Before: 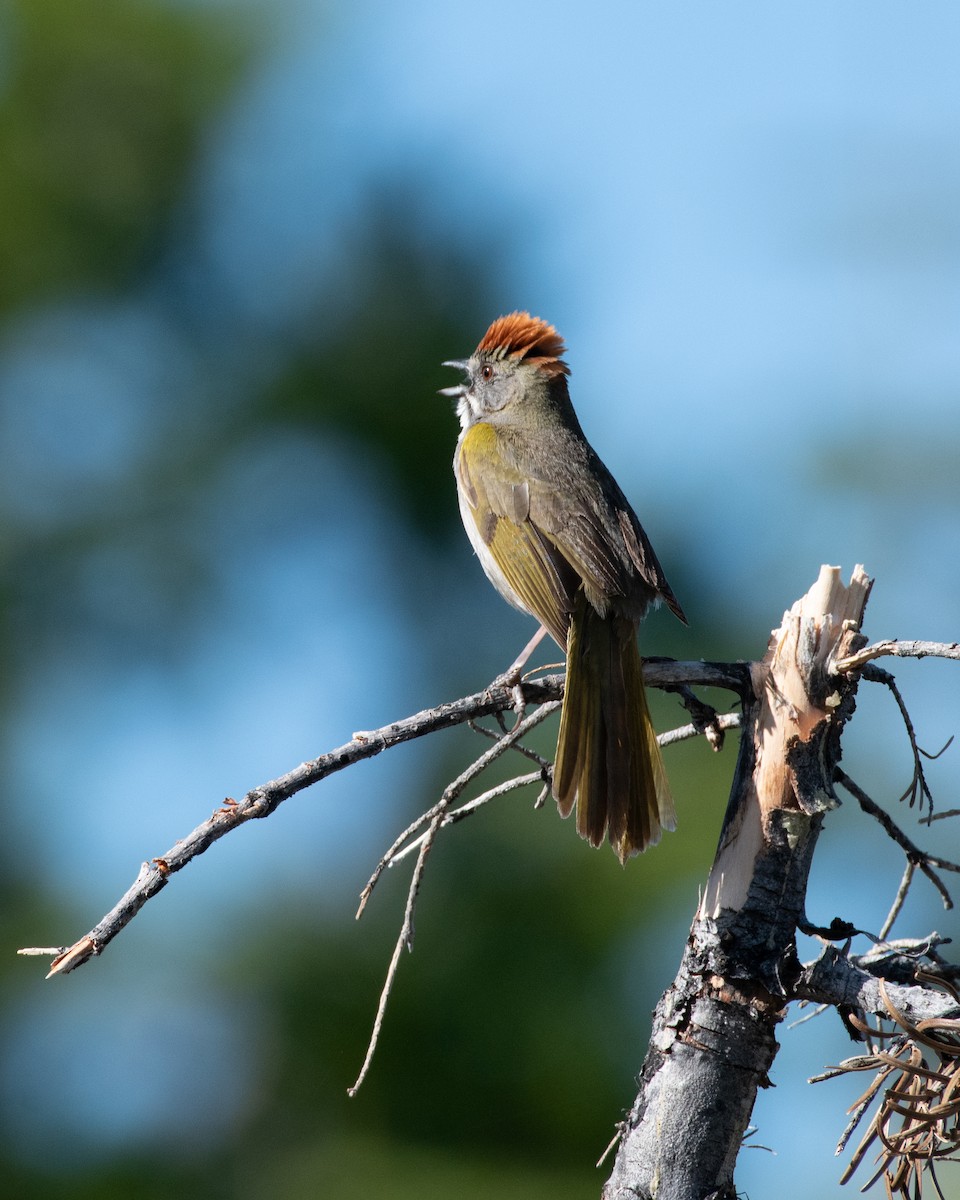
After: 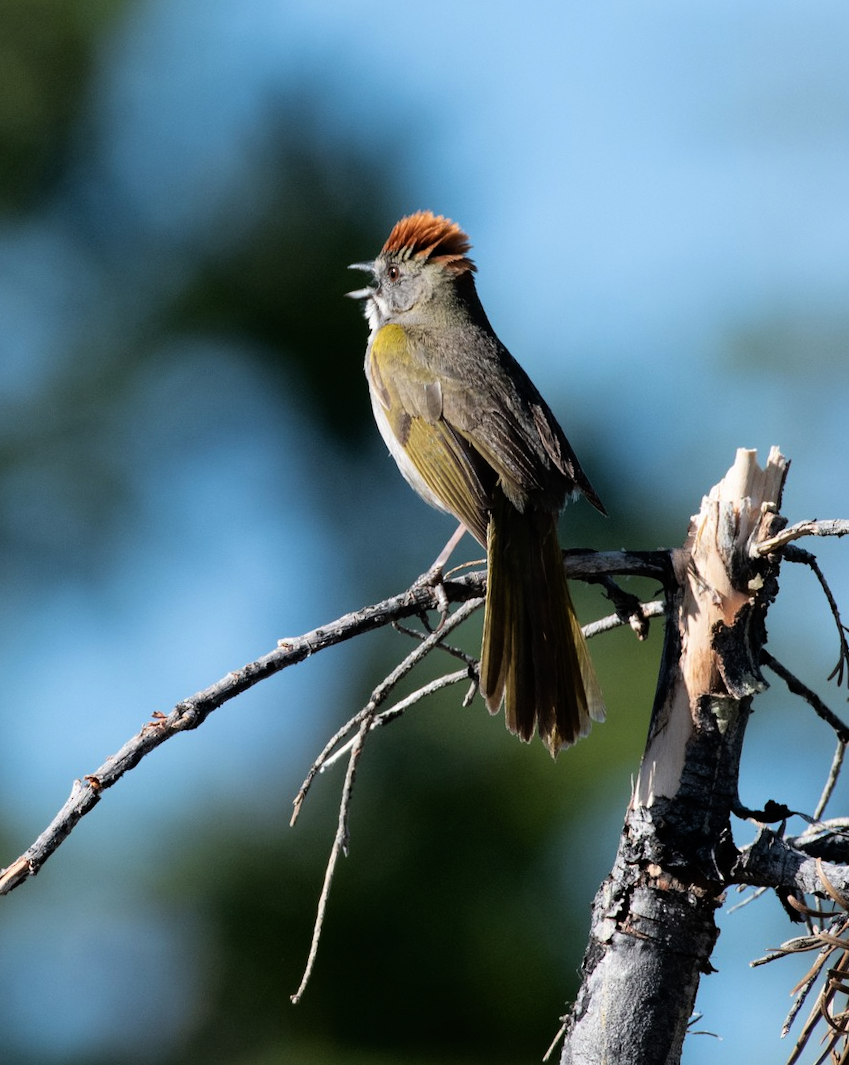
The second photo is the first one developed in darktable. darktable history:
tone curve: curves: ch0 [(0, 0) (0.003, 0.003) (0.011, 0.003) (0.025, 0.007) (0.044, 0.014) (0.069, 0.02) (0.1, 0.03) (0.136, 0.054) (0.177, 0.099) (0.224, 0.156) (0.277, 0.227) (0.335, 0.302) (0.399, 0.375) (0.468, 0.456) (0.543, 0.54) (0.623, 0.625) (0.709, 0.717) (0.801, 0.807) (0.898, 0.895) (1, 1)]
crop and rotate: angle 2.92°, left 6.047%, top 5.674%
